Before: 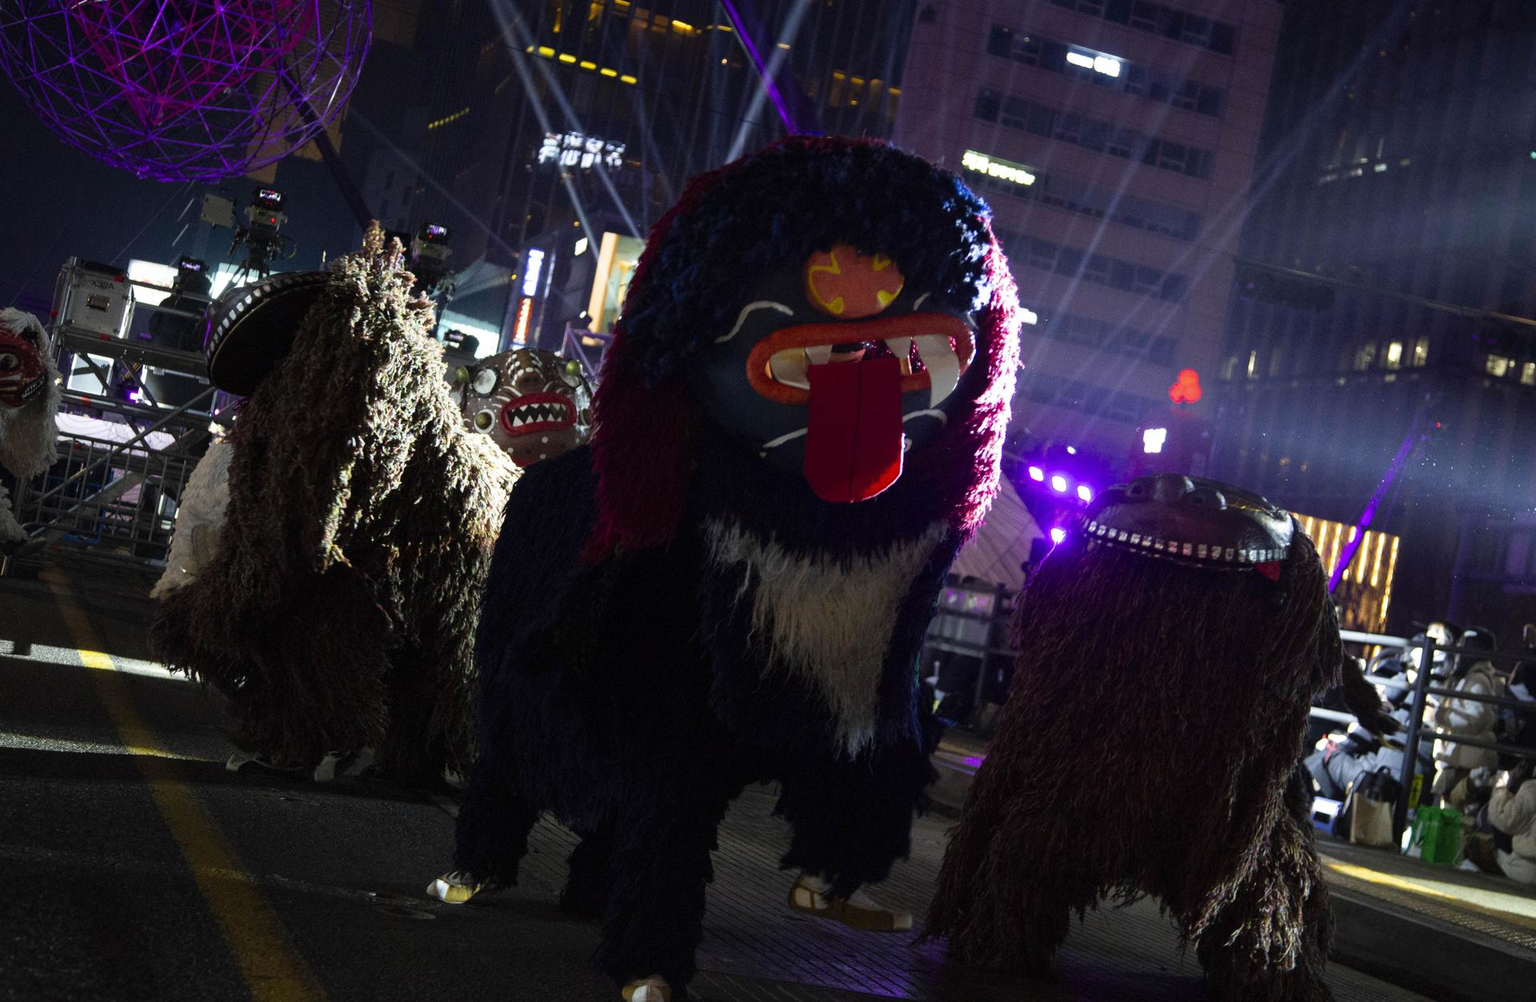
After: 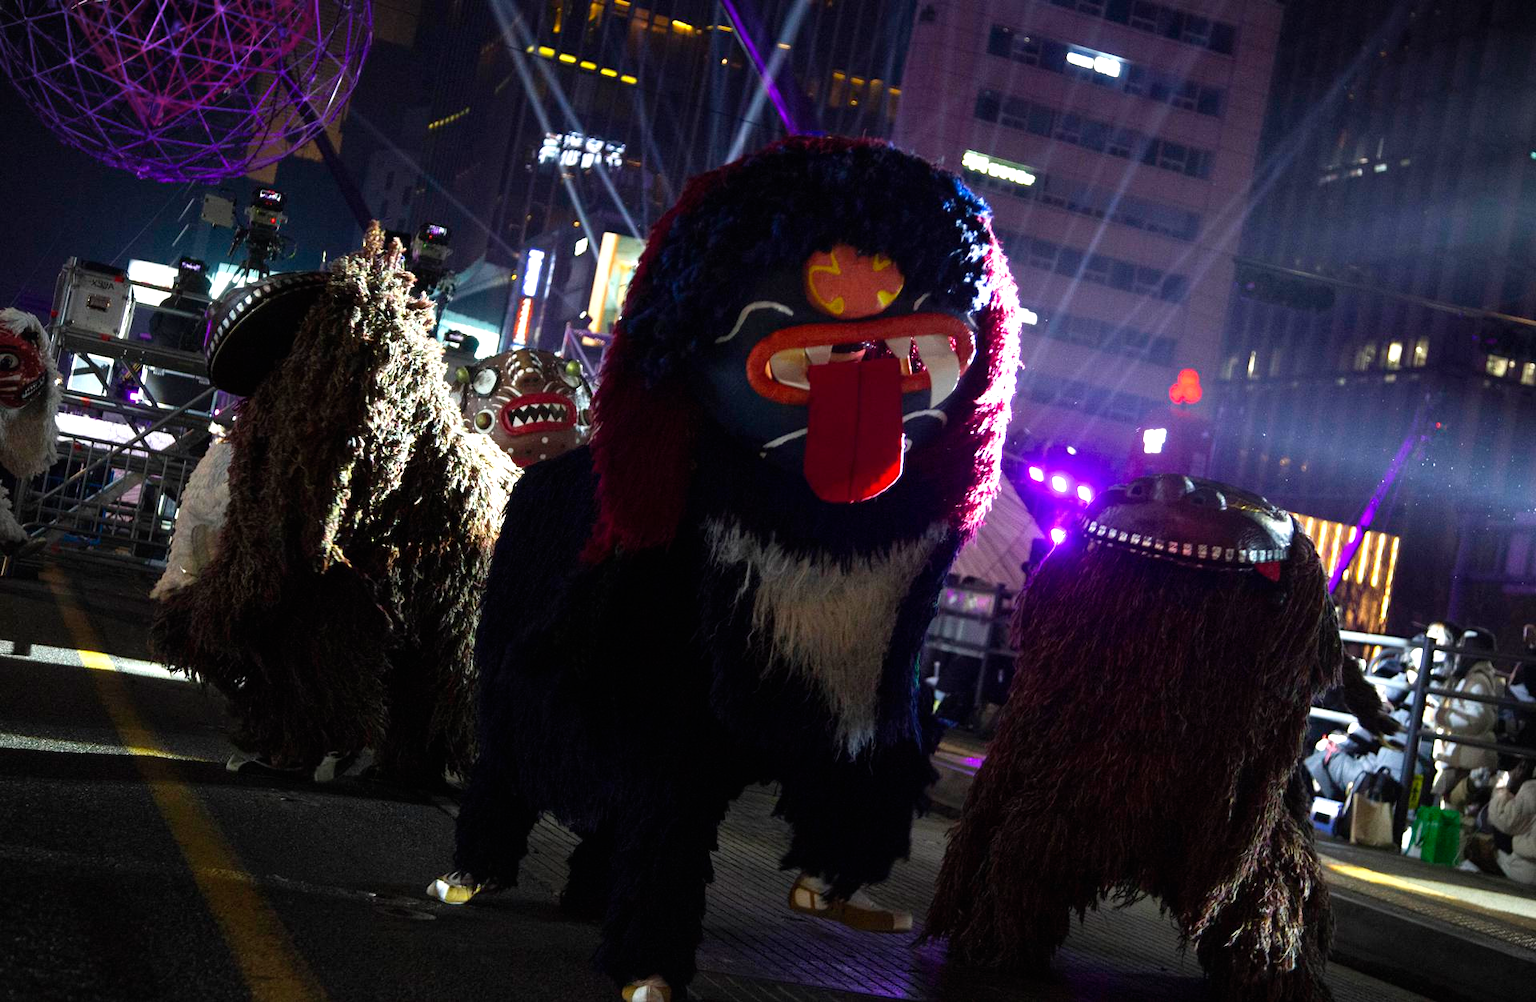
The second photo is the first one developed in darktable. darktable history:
exposure: black level correction 0, exposure 0.499 EV, compensate highlight preservation false
vignetting: fall-off start 99.78%, width/height ratio 1.303
